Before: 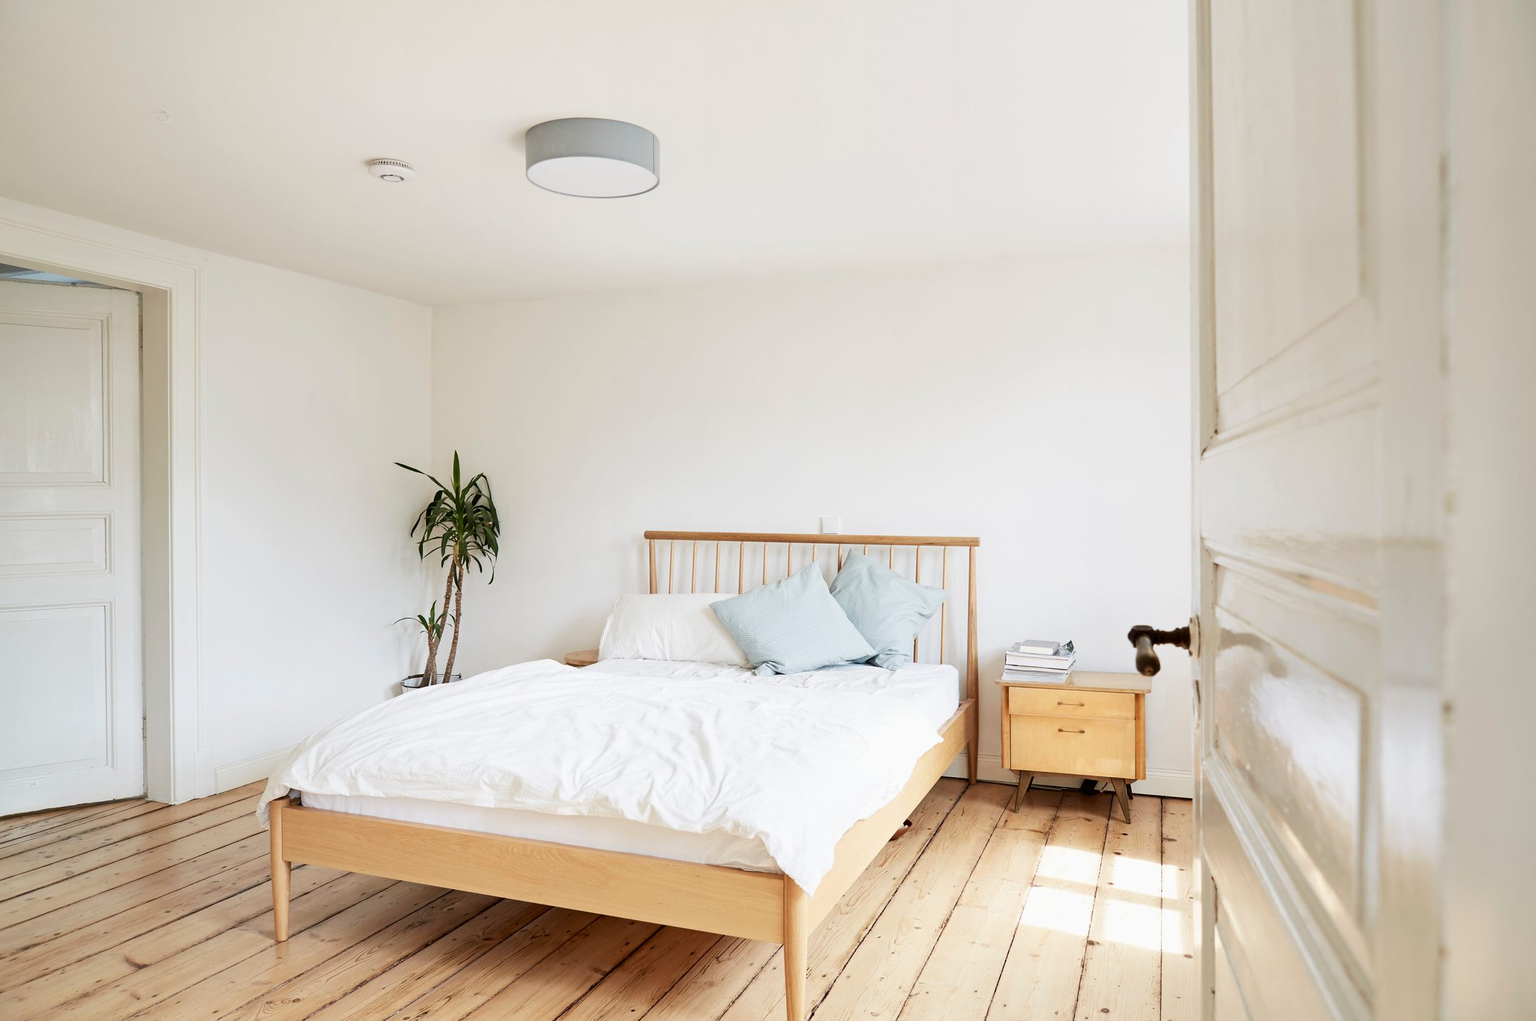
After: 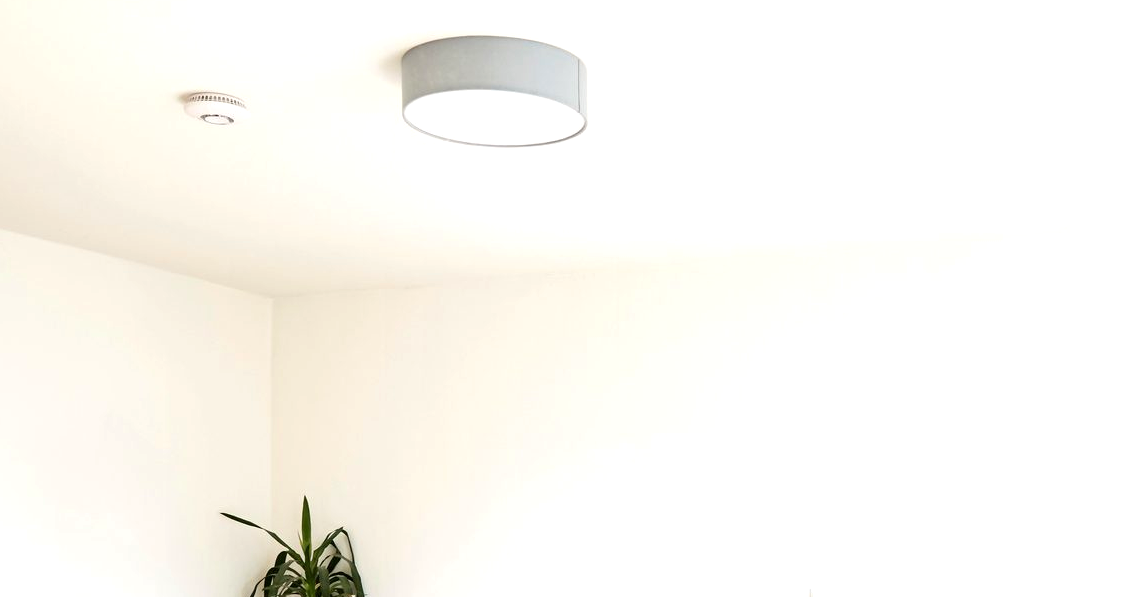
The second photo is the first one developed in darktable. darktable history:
crop: left 15.306%, top 9.065%, right 30.789%, bottom 48.638%
exposure: exposure 0.6 EV, compensate highlight preservation false
